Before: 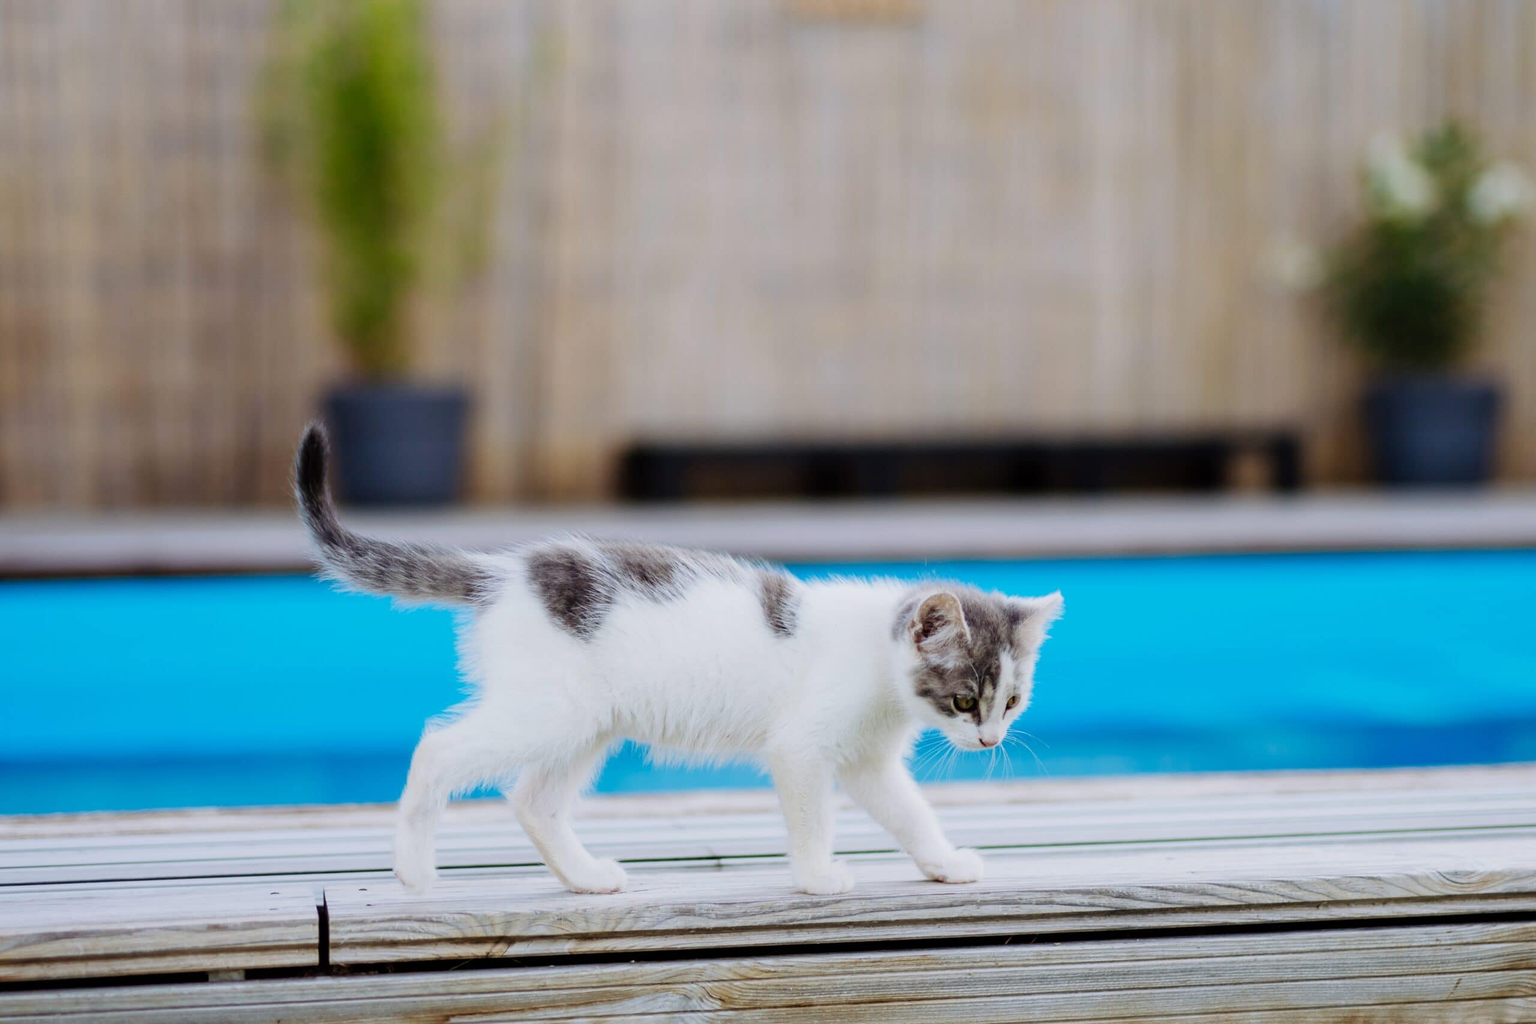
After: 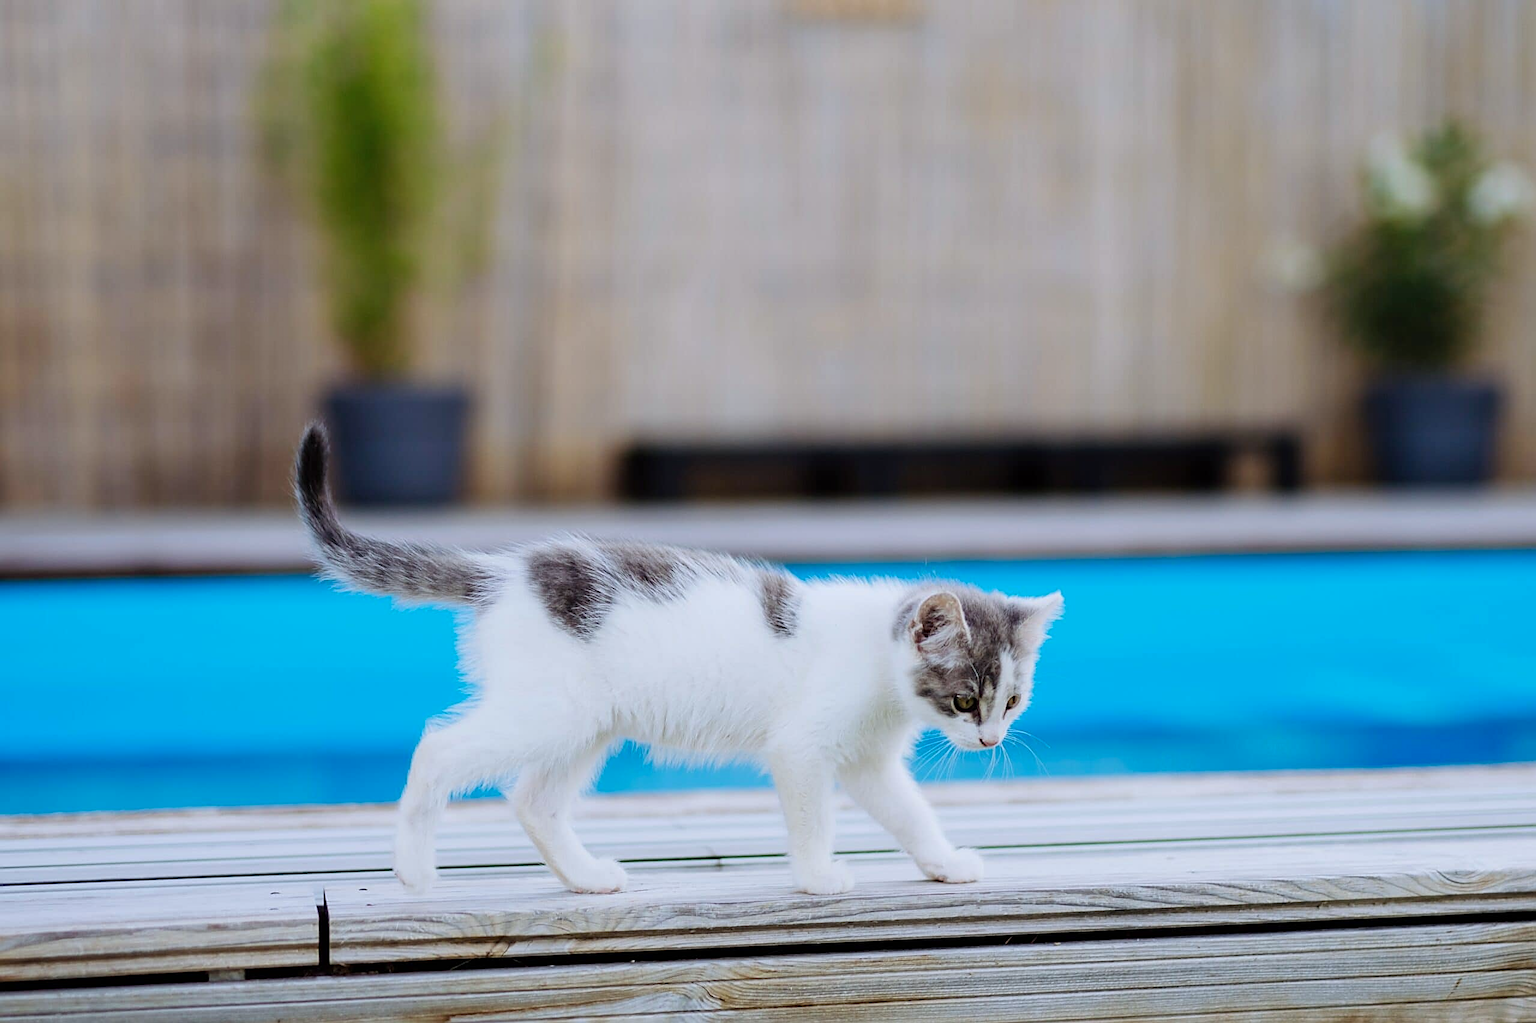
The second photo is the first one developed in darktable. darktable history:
color calibration: x 0.355, y 0.367, temperature 4700.38 K
sharpen: on, module defaults
